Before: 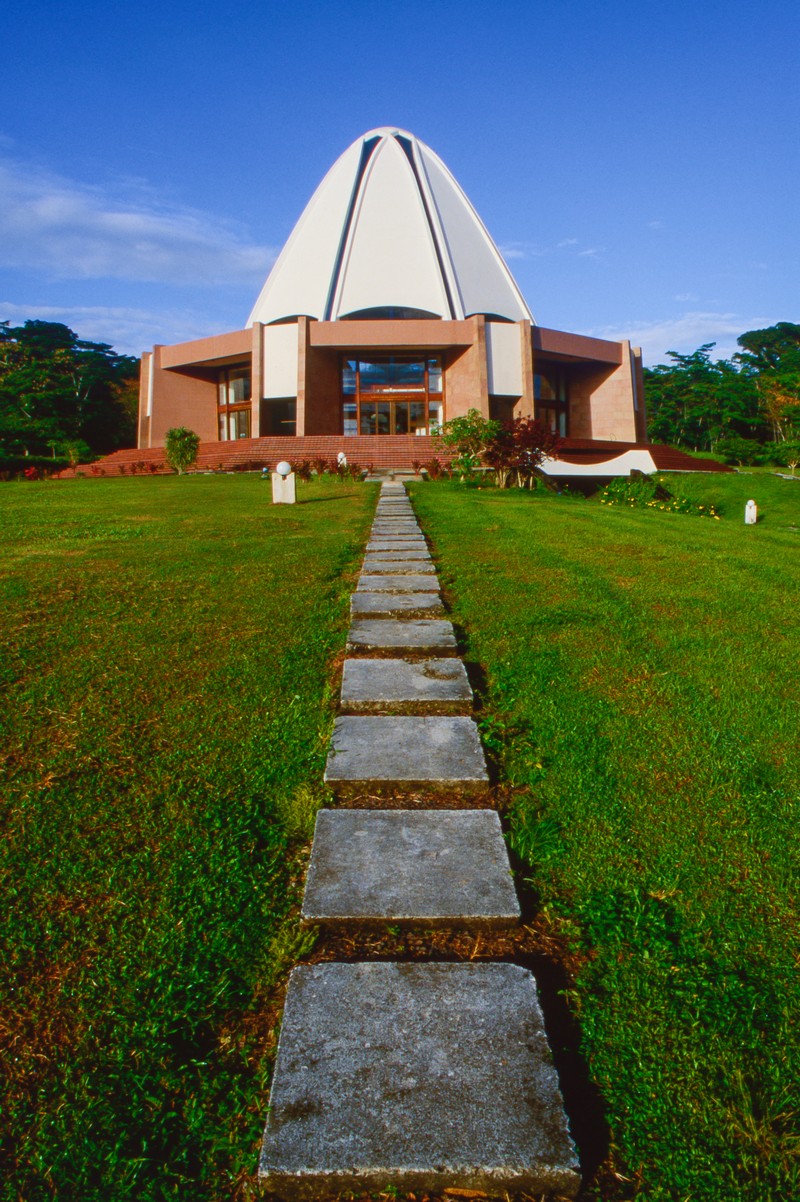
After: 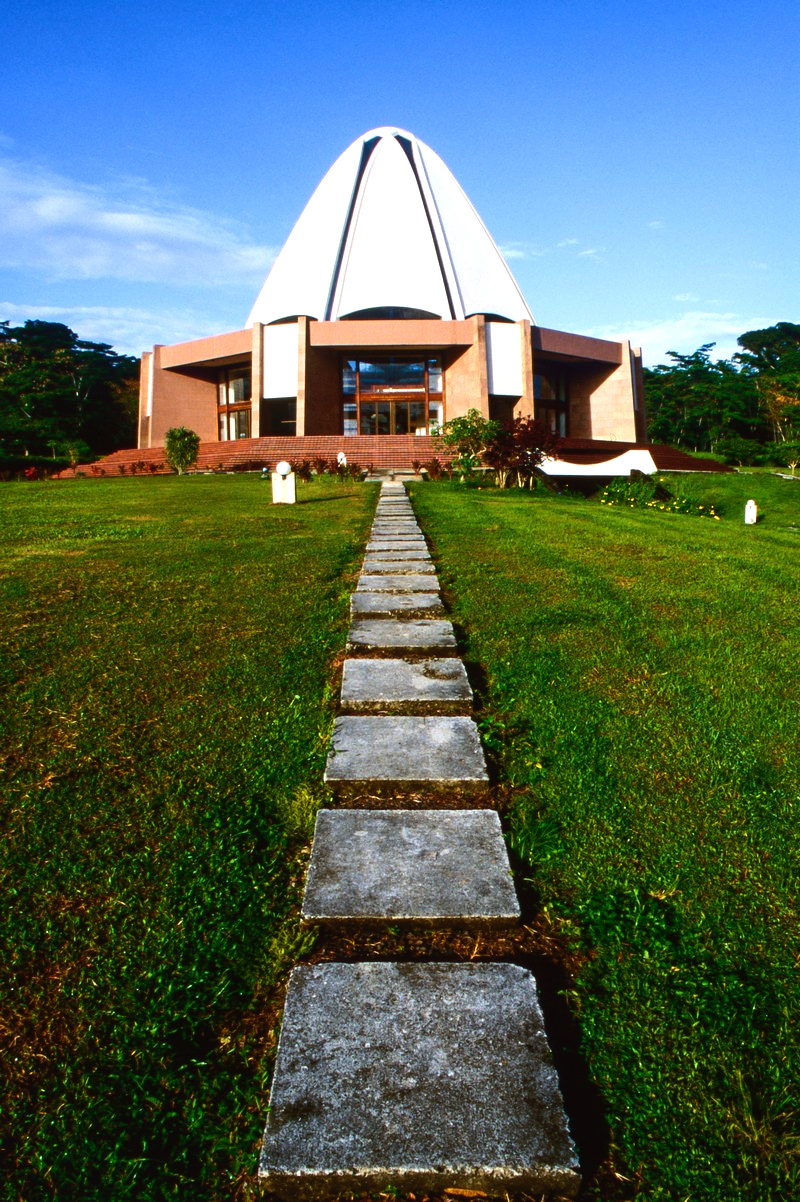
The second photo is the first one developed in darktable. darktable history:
tone equalizer: -8 EV -1.1 EV, -7 EV -1.04 EV, -6 EV -0.894 EV, -5 EV -0.614 EV, -3 EV 0.606 EV, -2 EV 0.875 EV, -1 EV 0.987 EV, +0 EV 1.05 EV, edges refinement/feathering 500, mask exposure compensation -1.57 EV, preserve details no
